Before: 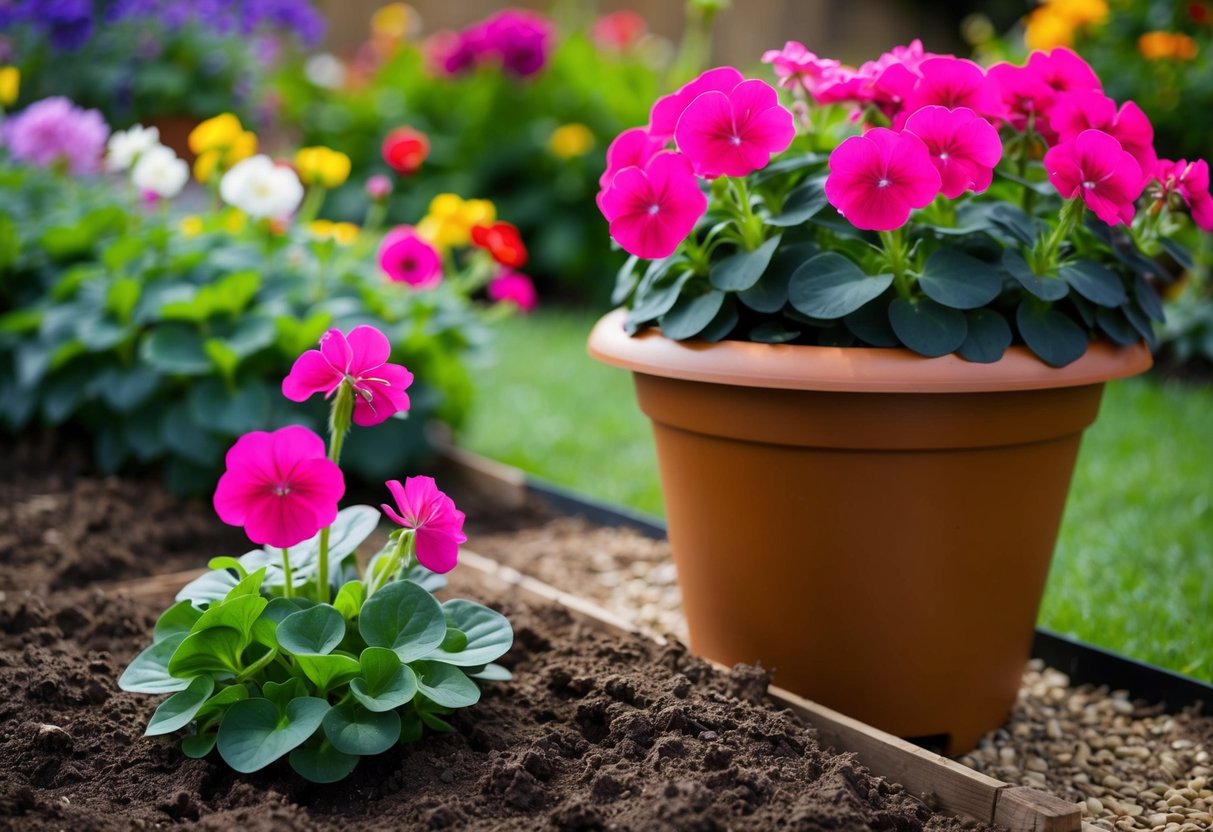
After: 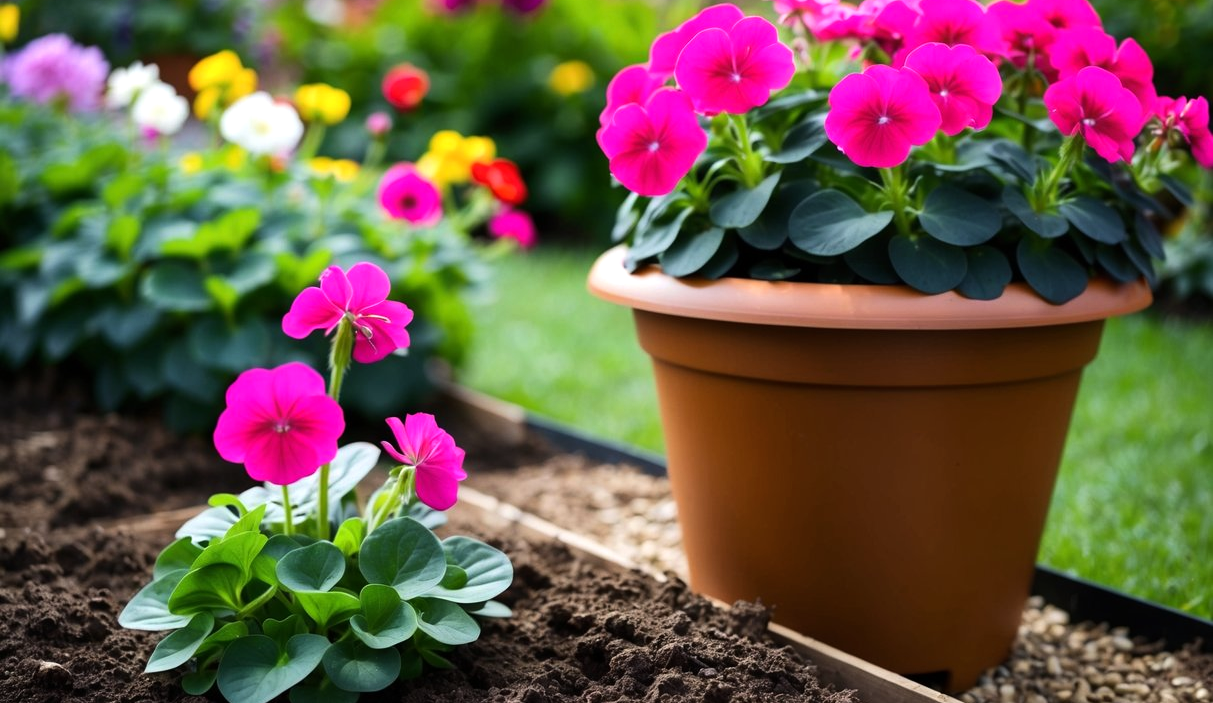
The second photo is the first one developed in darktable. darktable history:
tone equalizer: -8 EV -0.398 EV, -7 EV -0.383 EV, -6 EV -0.349 EV, -5 EV -0.187 EV, -3 EV 0.243 EV, -2 EV 0.353 EV, -1 EV 0.366 EV, +0 EV 0.406 EV, edges refinement/feathering 500, mask exposure compensation -1.57 EV, preserve details no
crop: top 7.602%, bottom 7.791%
